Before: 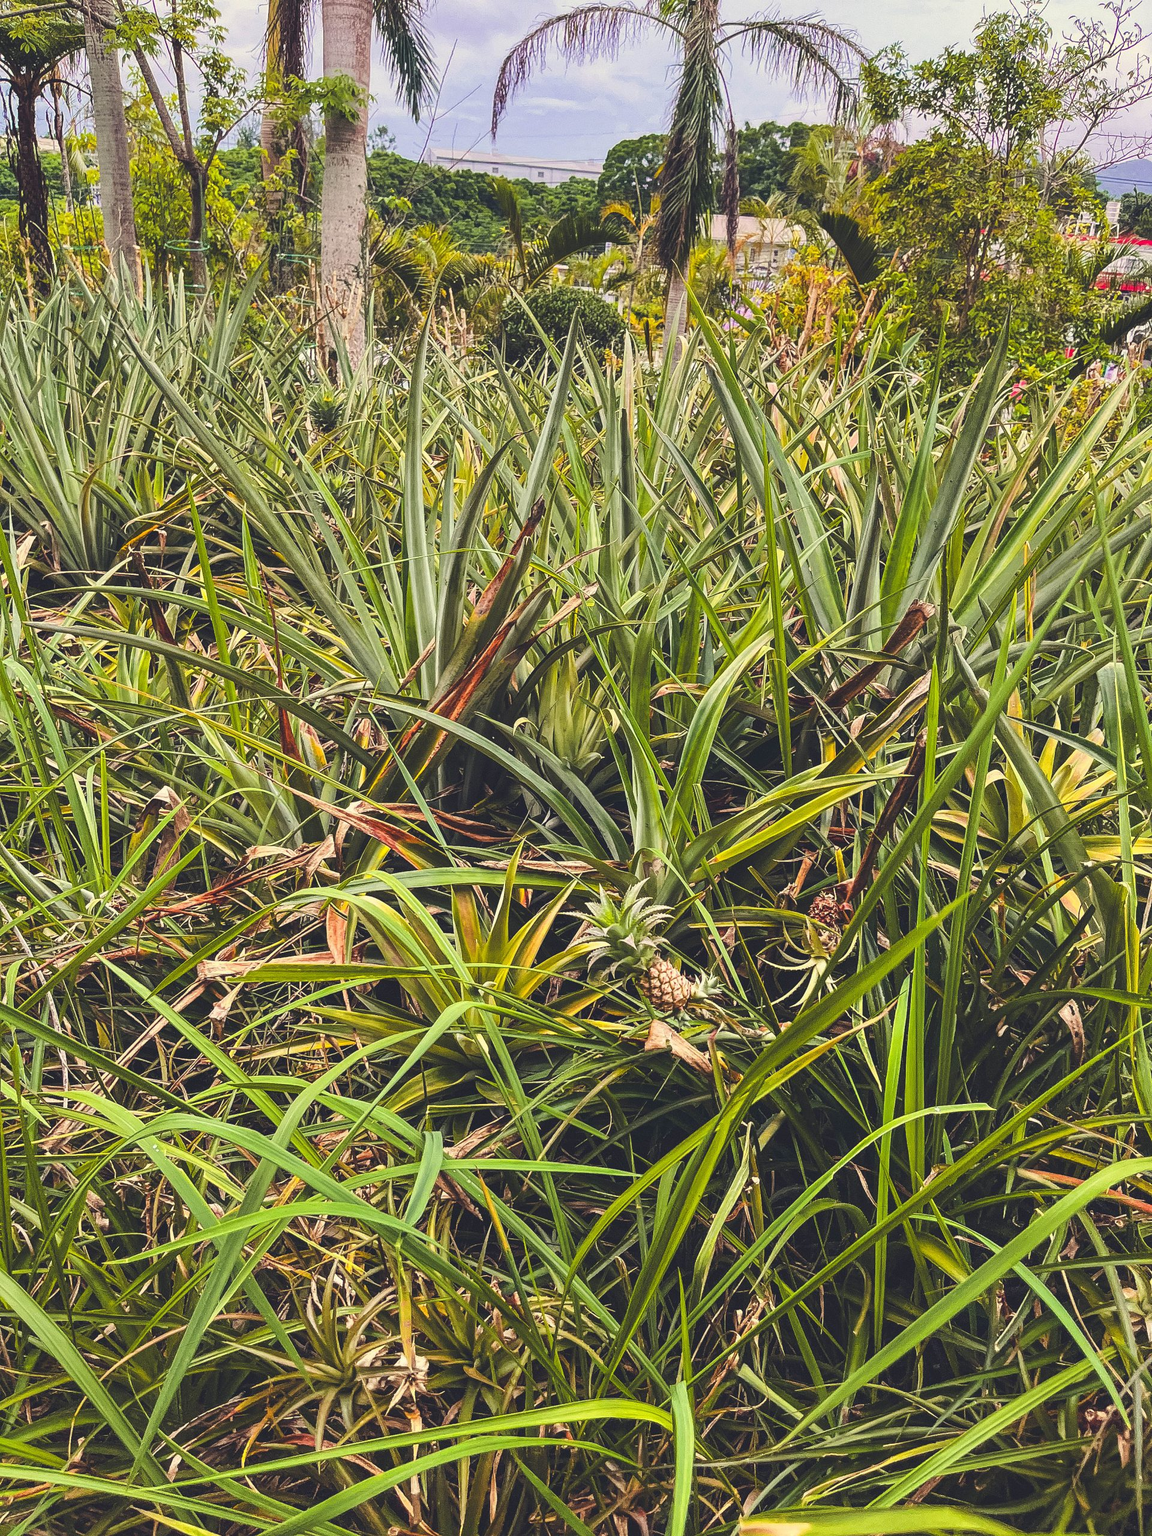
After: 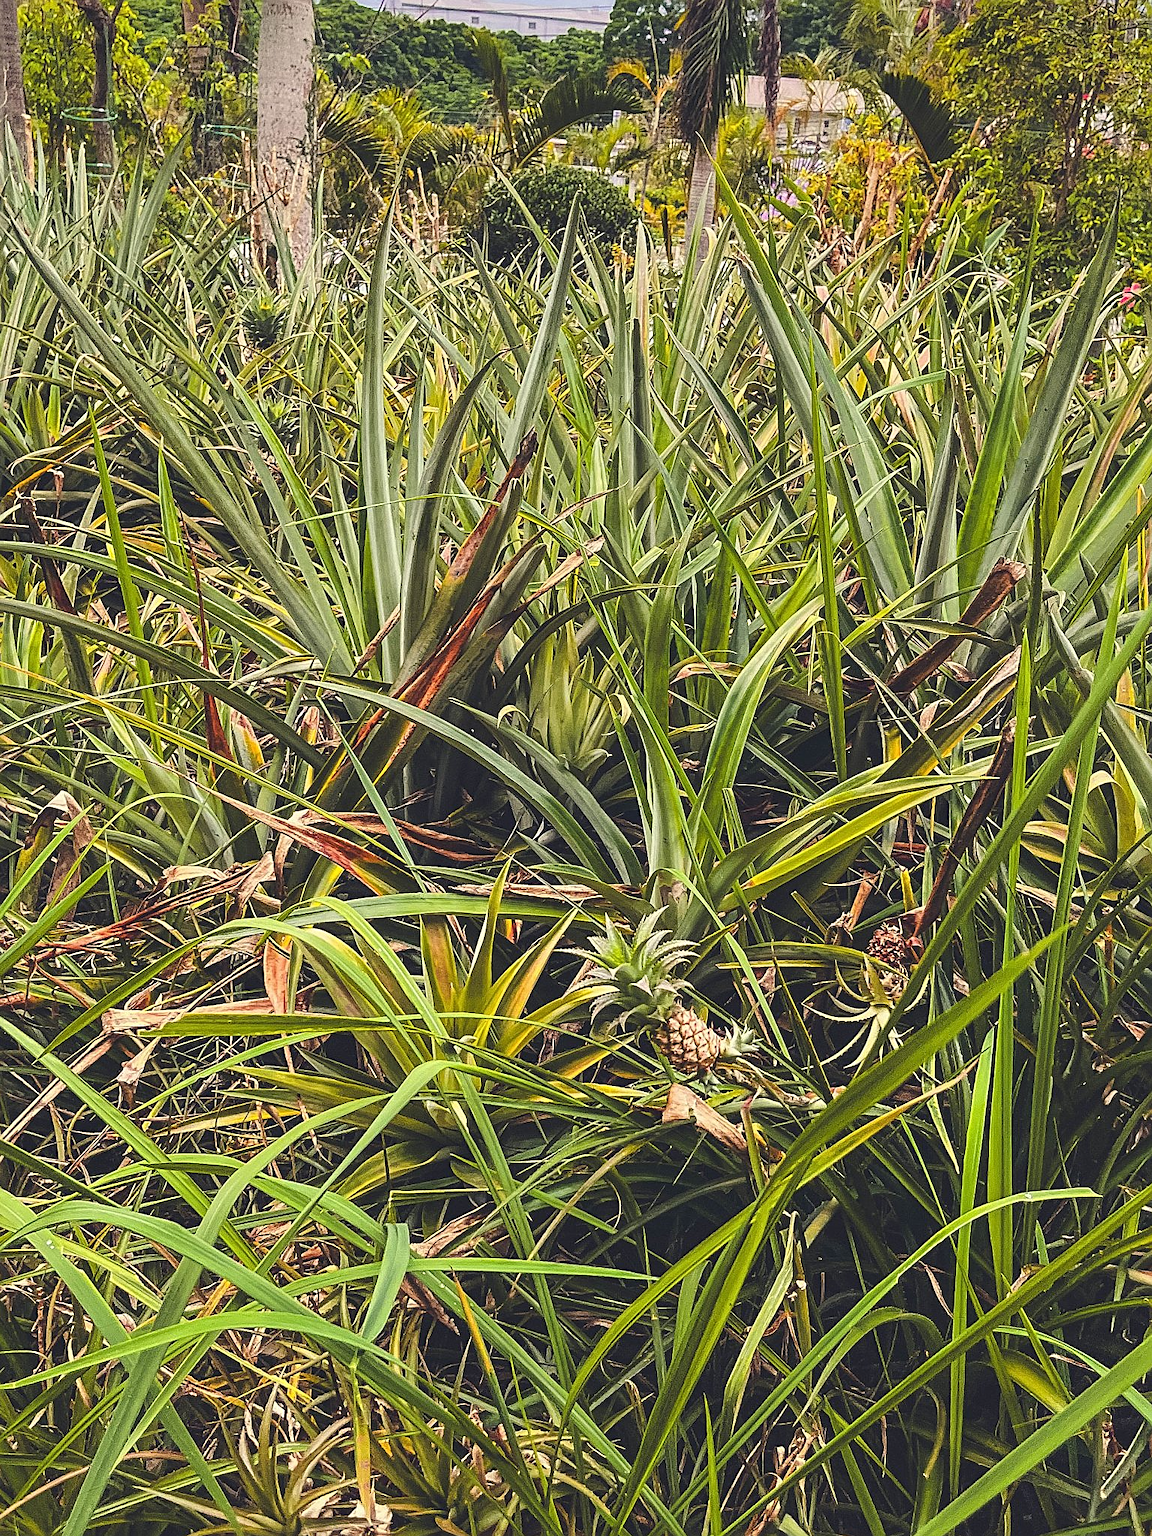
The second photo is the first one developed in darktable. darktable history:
exposure: exposure -0.04 EV, compensate highlight preservation false
tone equalizer: on, module defaults
sharpen: on, module defaults
crop and rotate: left 10.071%, top 10.071%, right 10.02%, bottom 10.02%
